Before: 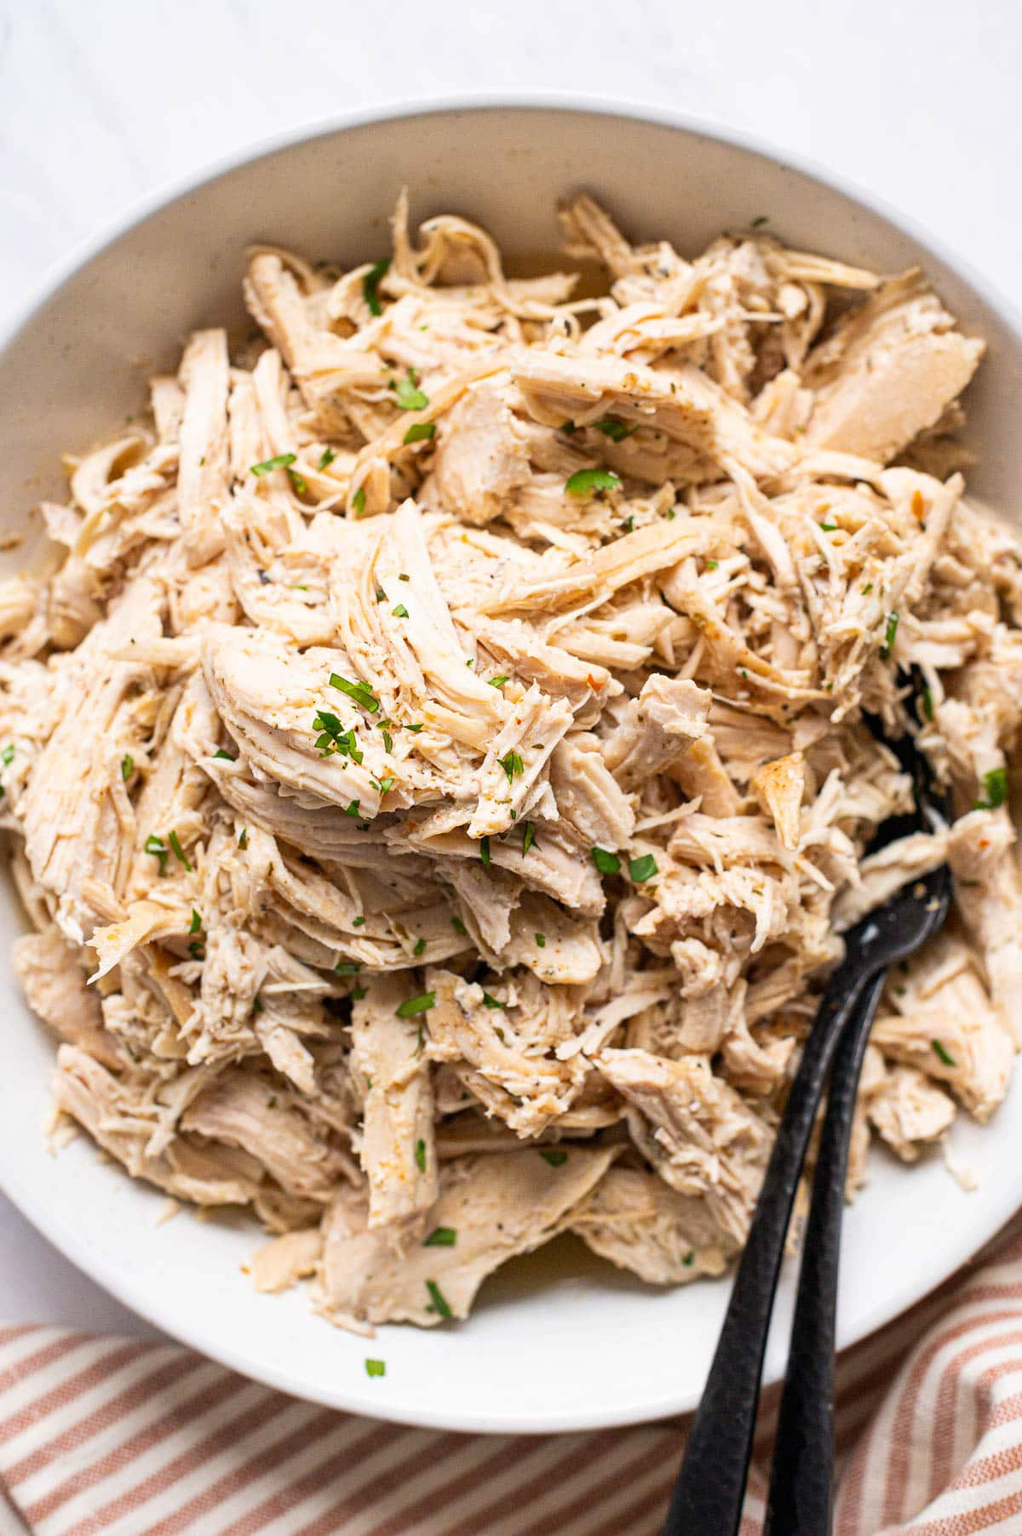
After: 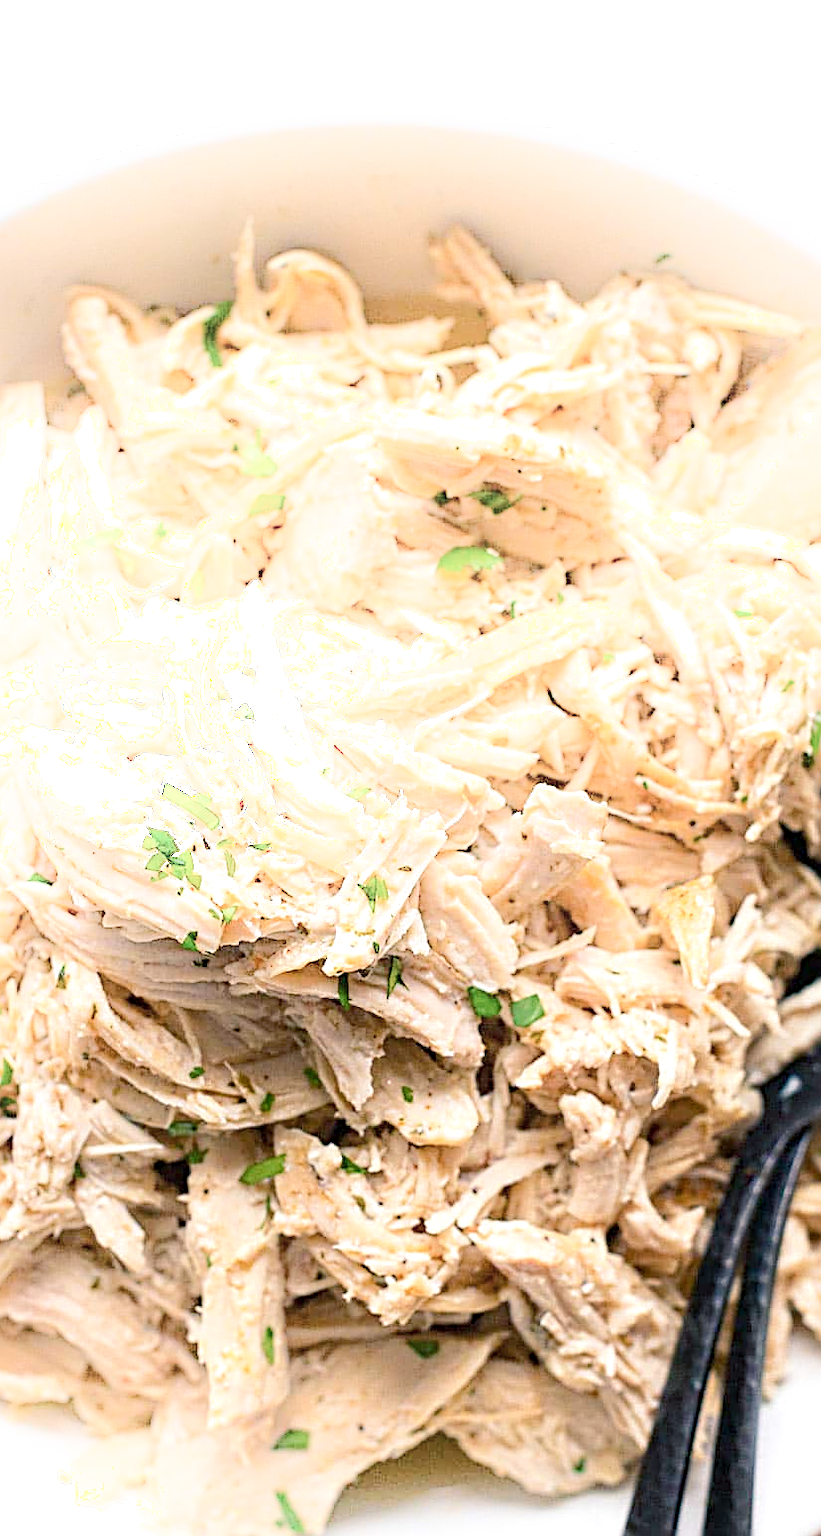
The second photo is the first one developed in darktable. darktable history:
color balance rgb: shadows lift › chroma 7.355%, shadows lift › hue 246.75°, perceptual saturation grading › global saturation 0.357%, perceptual saturation grading › highlights -19.737%, perceptual saturation grading › shadows 19.987%, perceptual brilliance grading › global brilliance 12.431%, contrast -9.749%
crop: left 18.638%, right 12.241%, bottom 14.044%
sharpen: radius 2.602, amount 0.7
shadows and highlights: shadows -21.94, highlights 98.54, highlights color adjustment 42.73%, soften with gaussian
